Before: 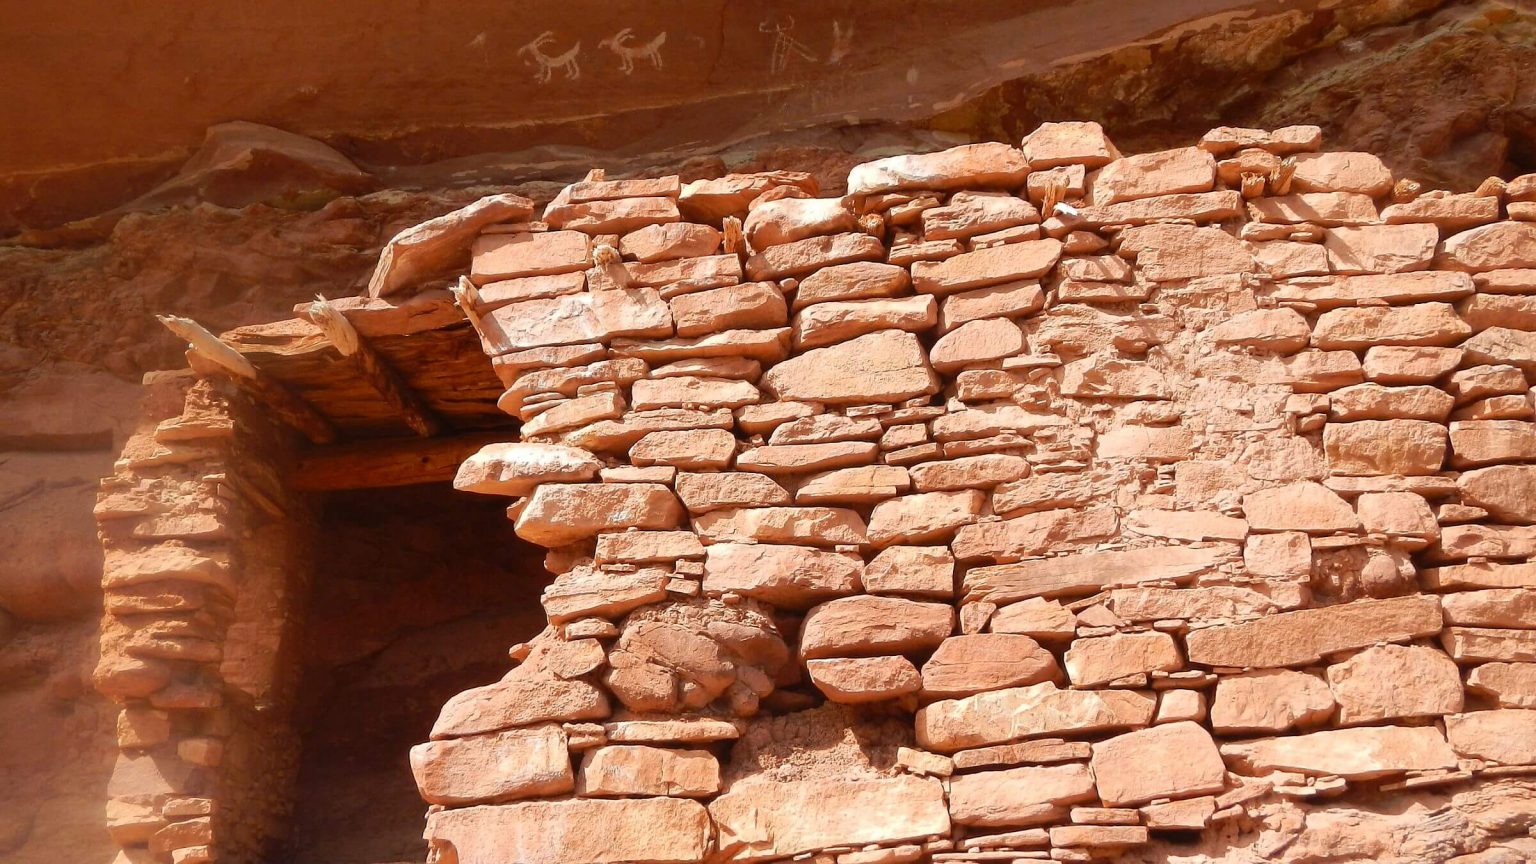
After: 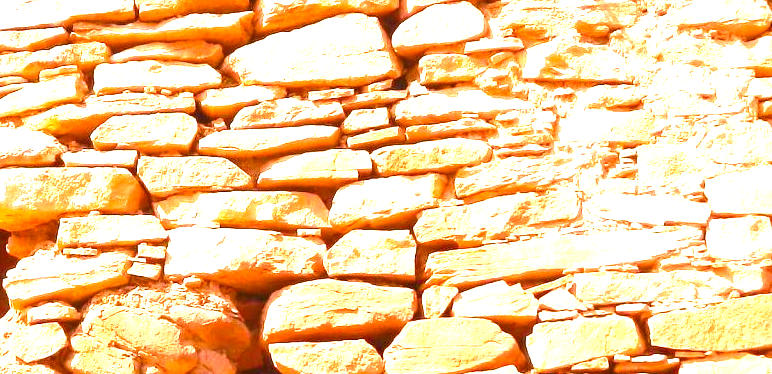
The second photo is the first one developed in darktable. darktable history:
color balance rgb: perceptual saturation grading › global saturation 25%, global vibrance 20%
exposure: black level correction 0, exposure 1.975 EV, compensate exposure bias true, compensate highlight preservation false
crop: left 35.03%, top 36.625%, right 14.663%, bottom 20.057%
